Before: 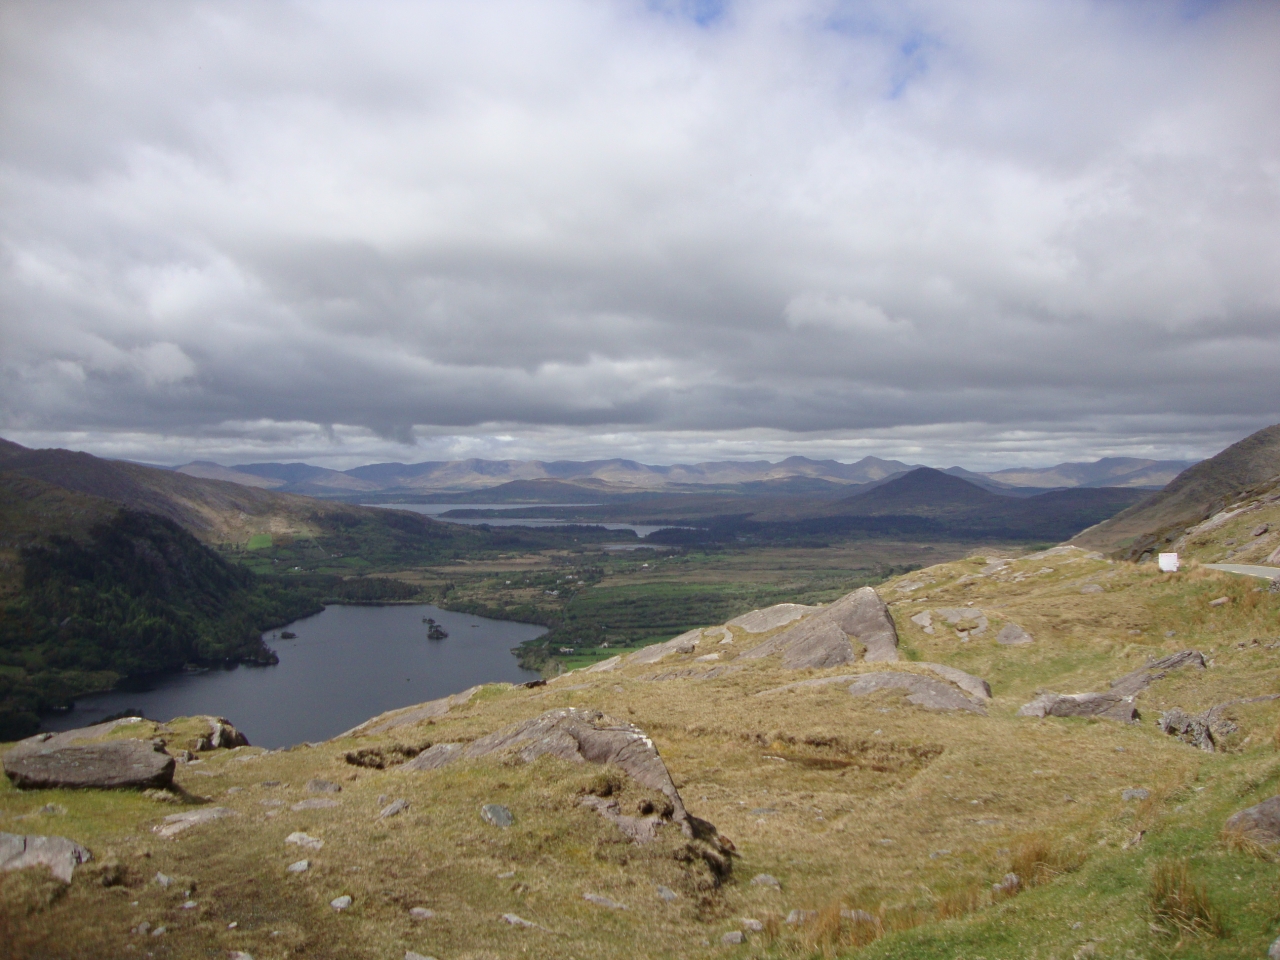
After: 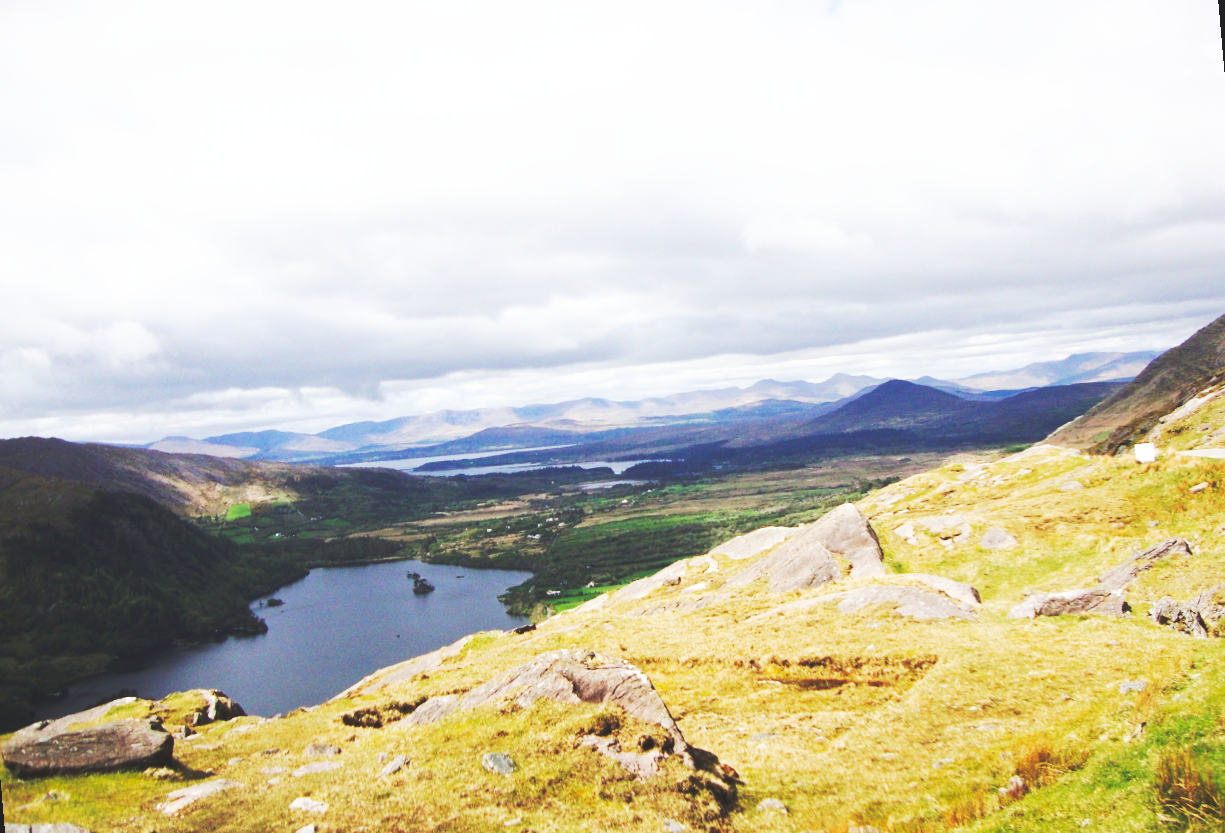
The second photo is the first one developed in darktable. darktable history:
rotate and perspective: rotation -5°, crop left 0.05, crop right 0.952, crop top 0.11, crop bottom 0.89
base curve: curves: ch0 [(0, 0.015) (0.085, 0.116) (0.134, 0.298) (0.19, 0.545) (0.296, 0.764) (0.599, 0.982) (1, 1)], preserve colors none
